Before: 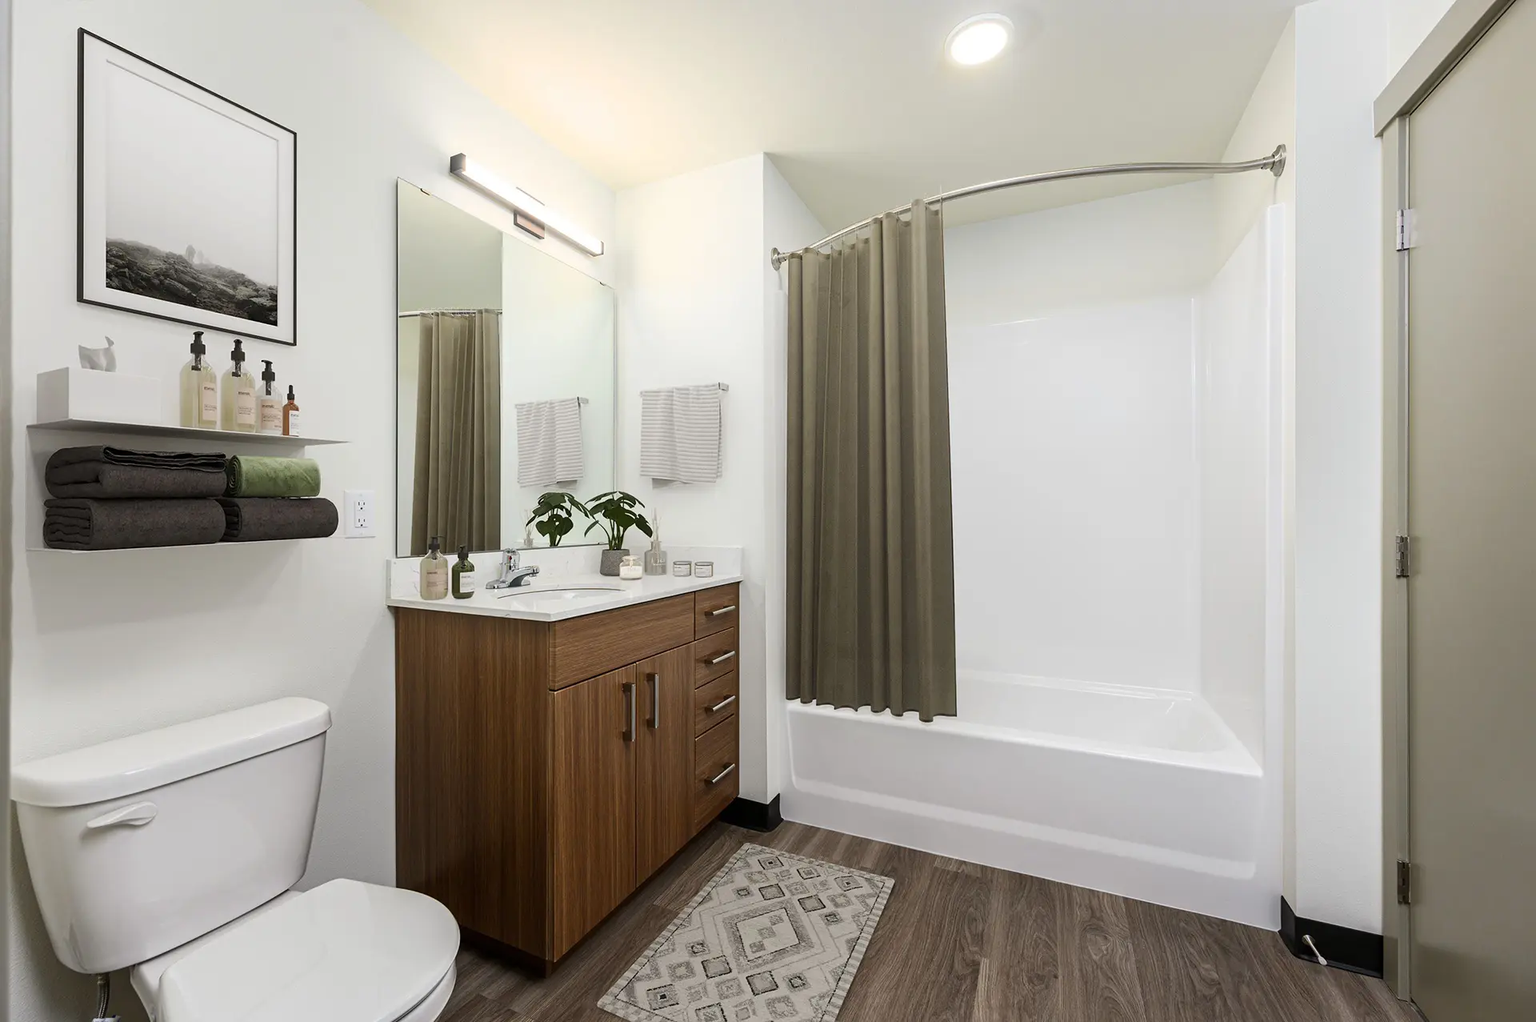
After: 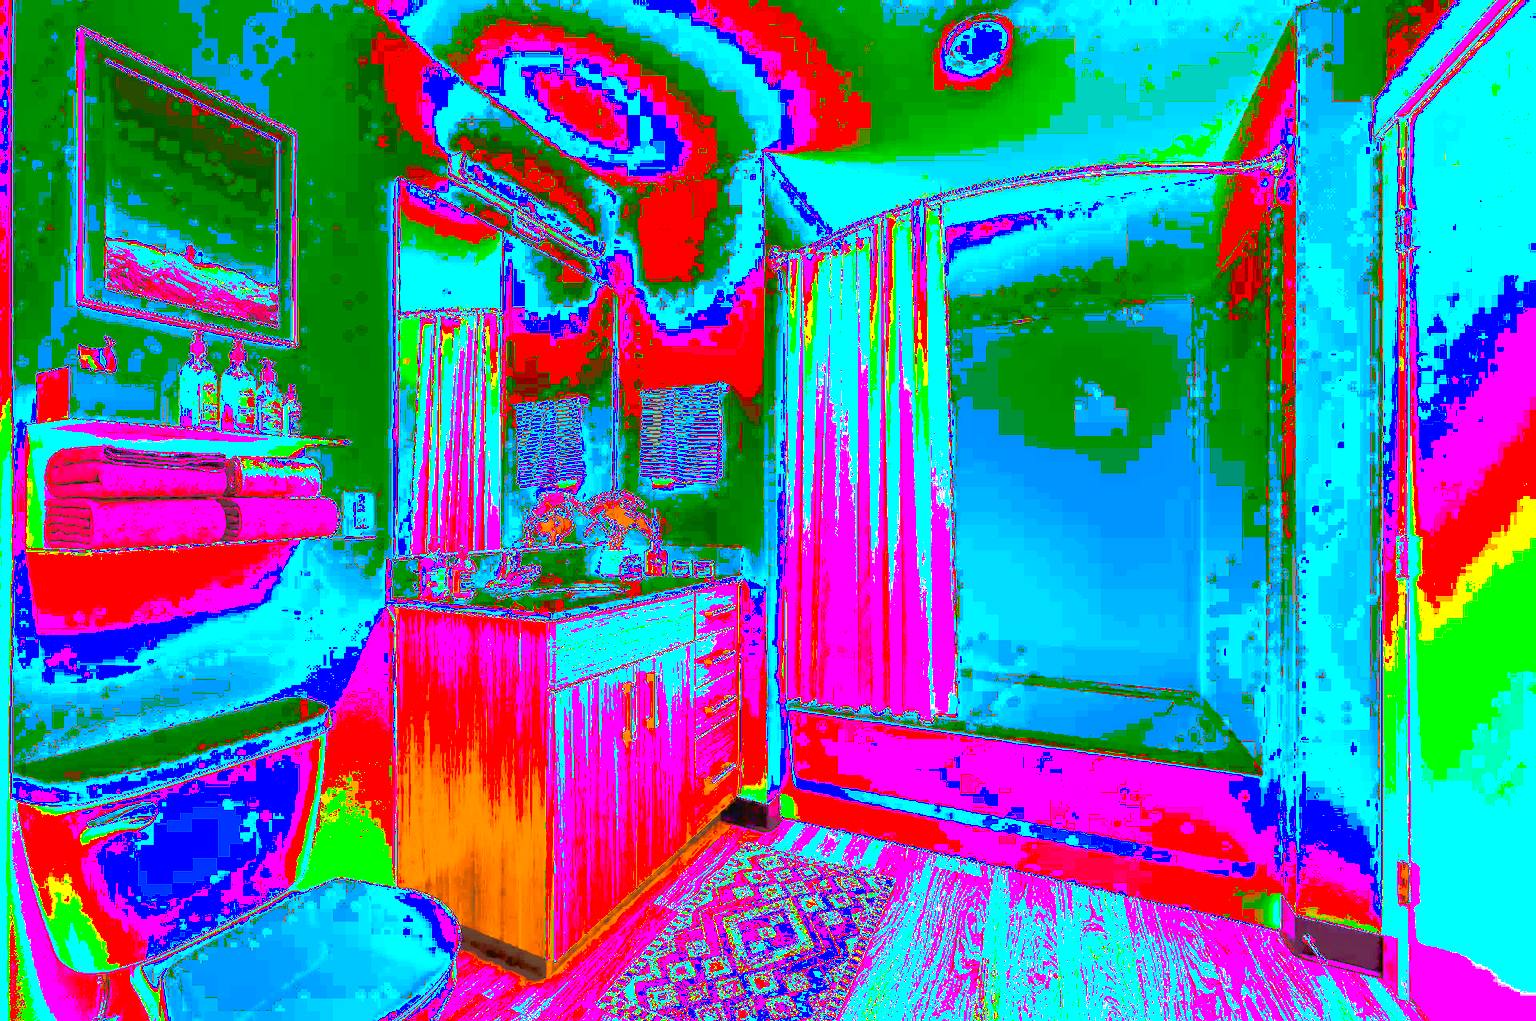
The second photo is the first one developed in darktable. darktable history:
tone curve: curves: ch0 [(0, 0) (0.003, 0.032) (0.53, 0.368) (0.901, 0.866) (1, 1)], preserve colors none
tone equalizer: -8 EV -0.528 EV, -7 EV -0.319 EV, -6 EV -0.083 EV, -5 EV 0.413 EV, -4 EV 0.985 EV, -3 EV 0.791 EV, -2 EV -0.01 EV, -1 EV 0.14 EV, +0 EV -0.012 EV, smoothing 1
white balance: red 8, blue 8
color zones: curves: ch0 [(0.009, 0.528) (0.136, 0.6) (0.255, 0.586) (0.39, 0.528) (0.522, 0.584) (0.686, 0.736) (0.849, 0.561)]; ch1 [(0.045, 0.781) (0.14, 0.416) (0.257, 0.695) (0.442, 0.032) (0.738, 0.338) (0.818, 0.632) (0.891, 0.741) (1, 0.704)]; ch2 [(0, 0.667) (0.141, 0.52) (0.26, 0.37) (0.474, 0.432) (0.743, 0.286)]
